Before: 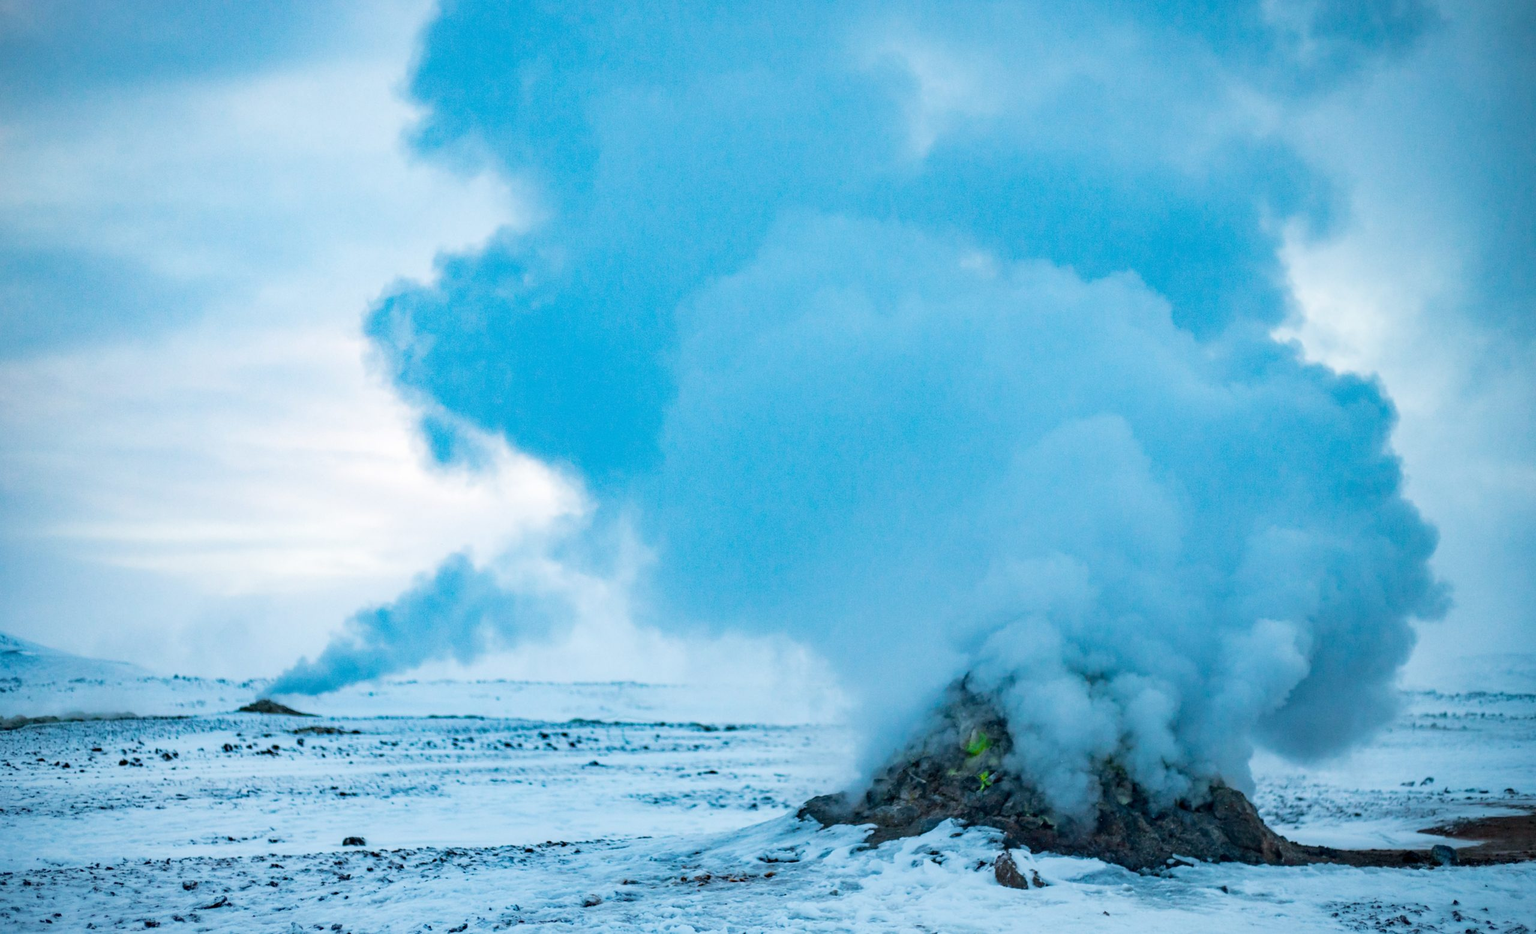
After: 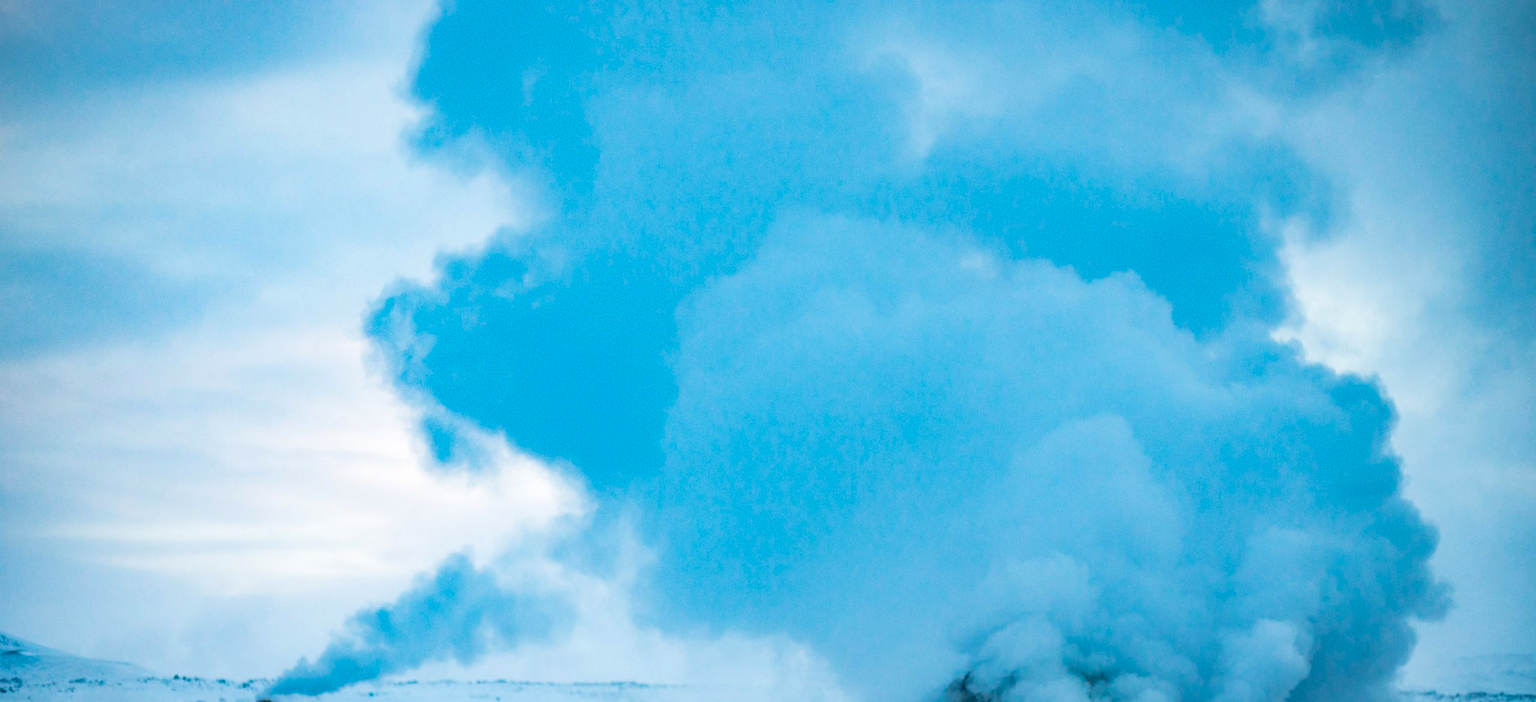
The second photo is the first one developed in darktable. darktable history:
crop: bottom 24.782%
contrast brightness saturation: saturation 0.096
